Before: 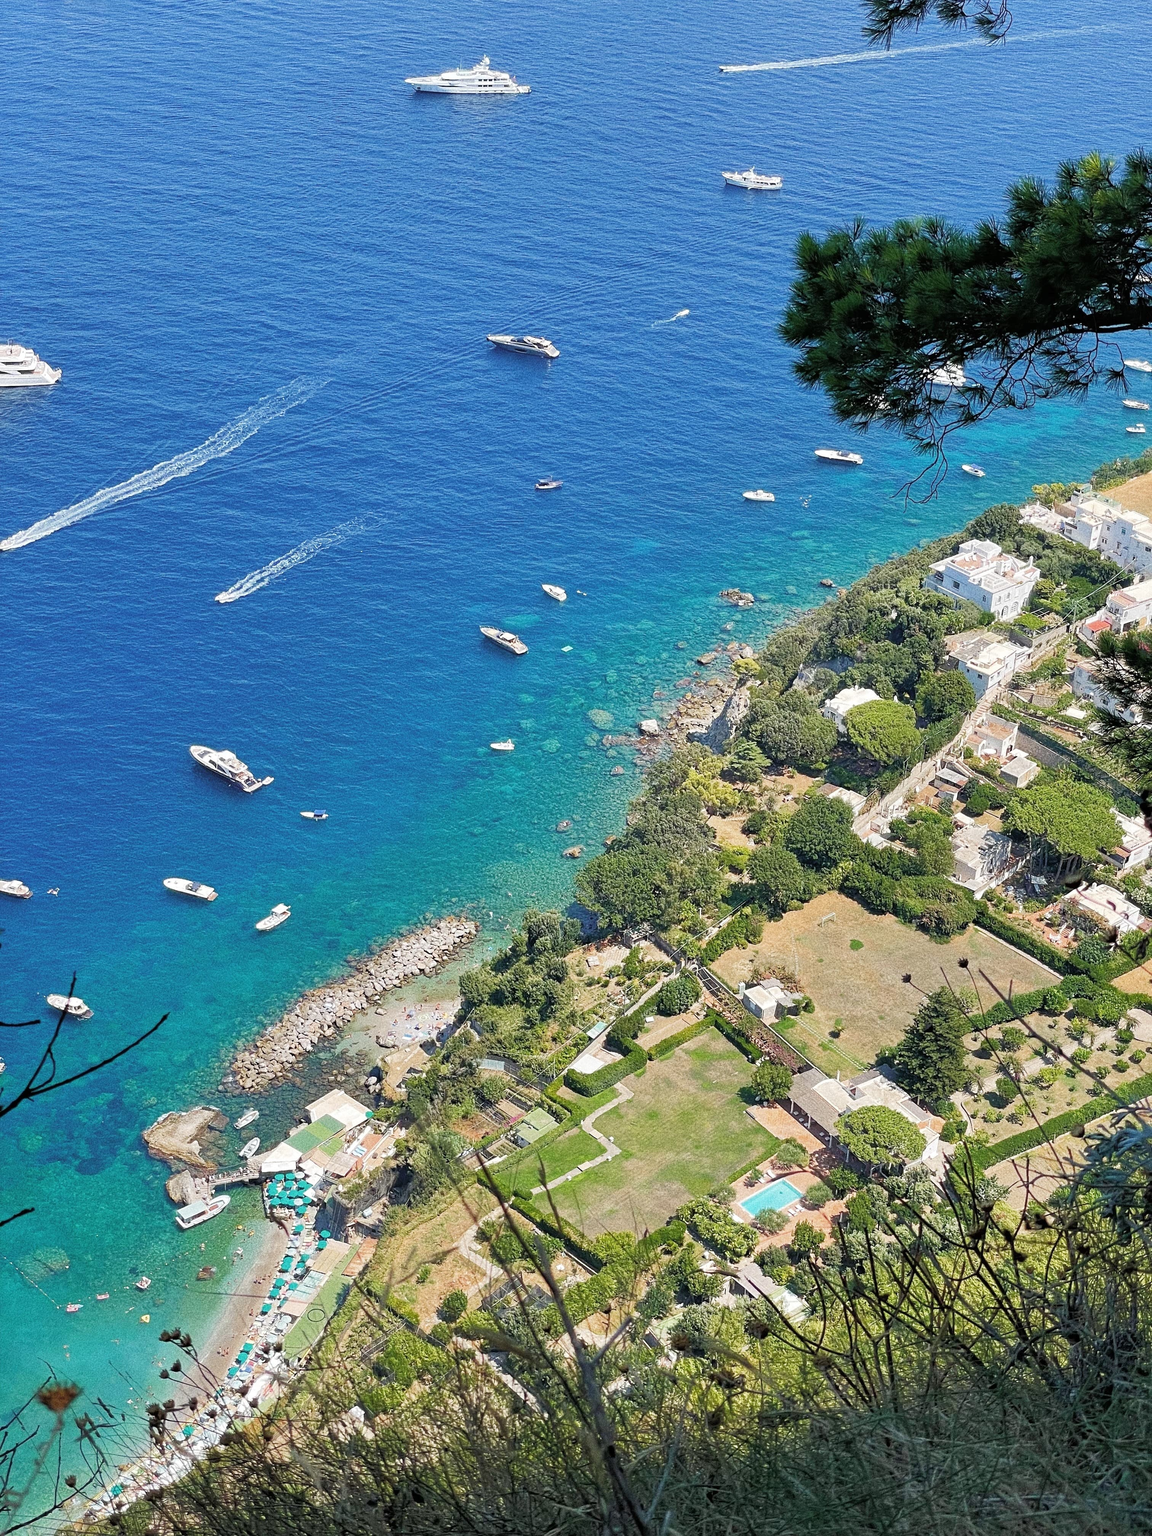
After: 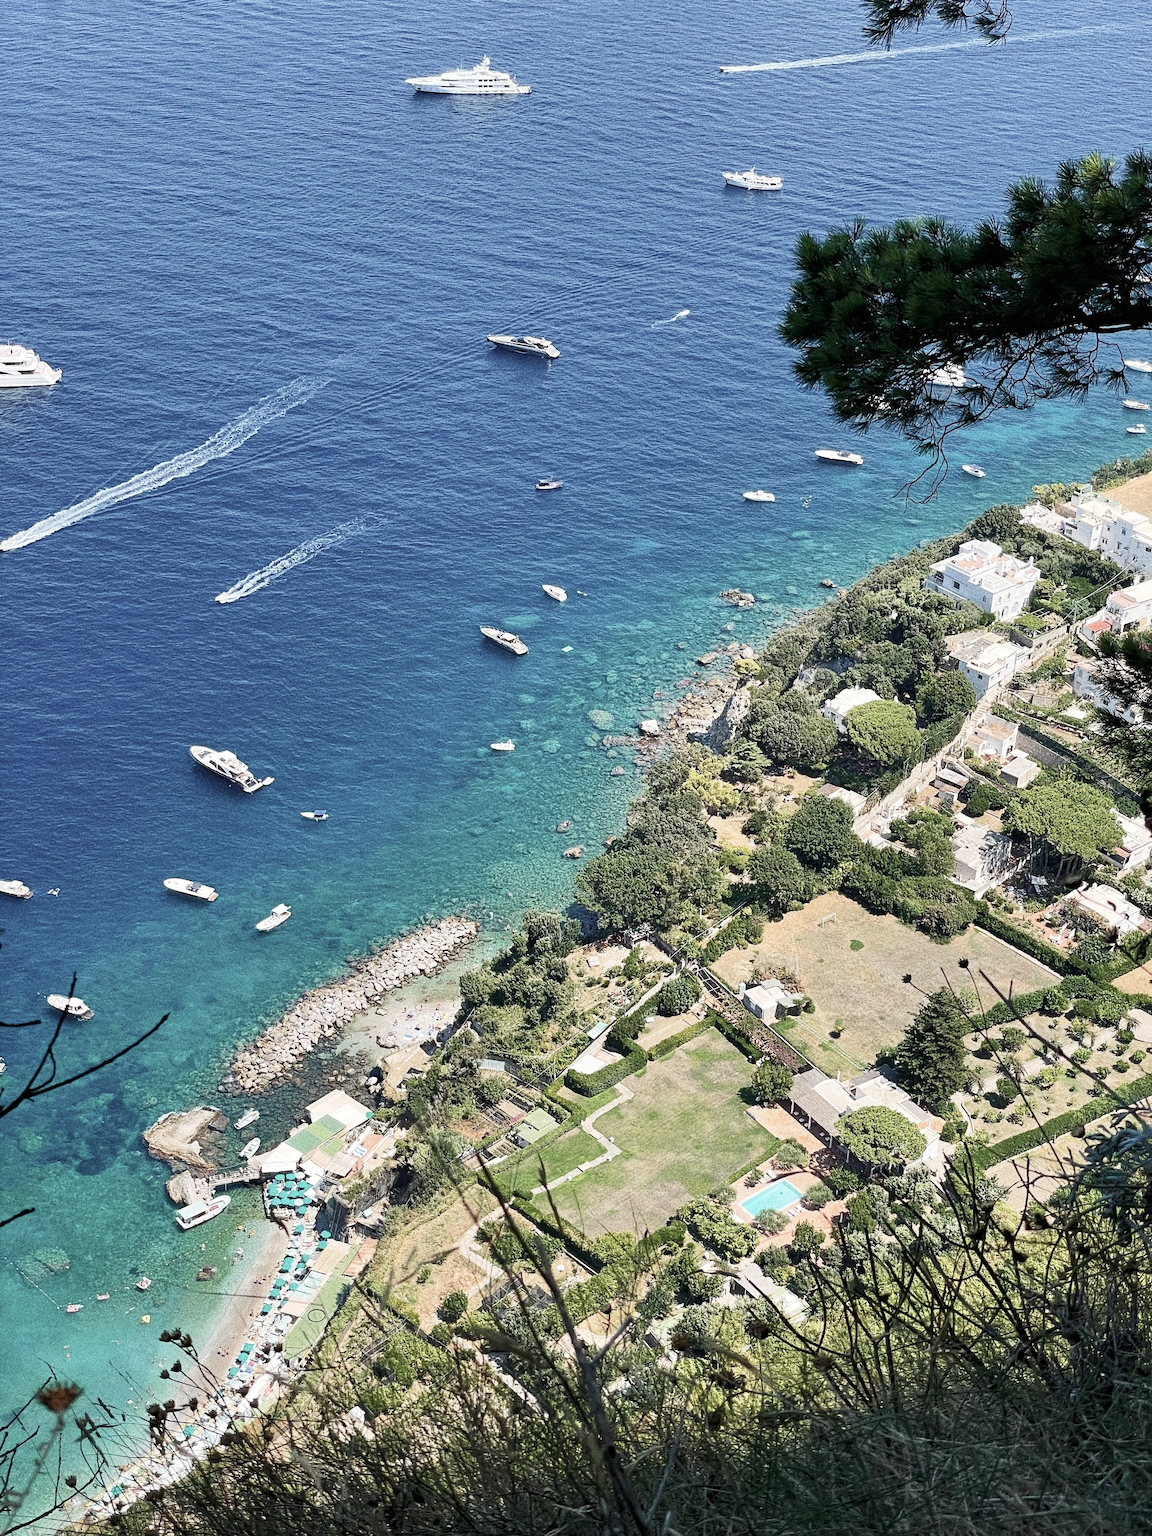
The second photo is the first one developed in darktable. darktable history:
contrast brightness saturation: contrast 0.248, saturation -0.308
